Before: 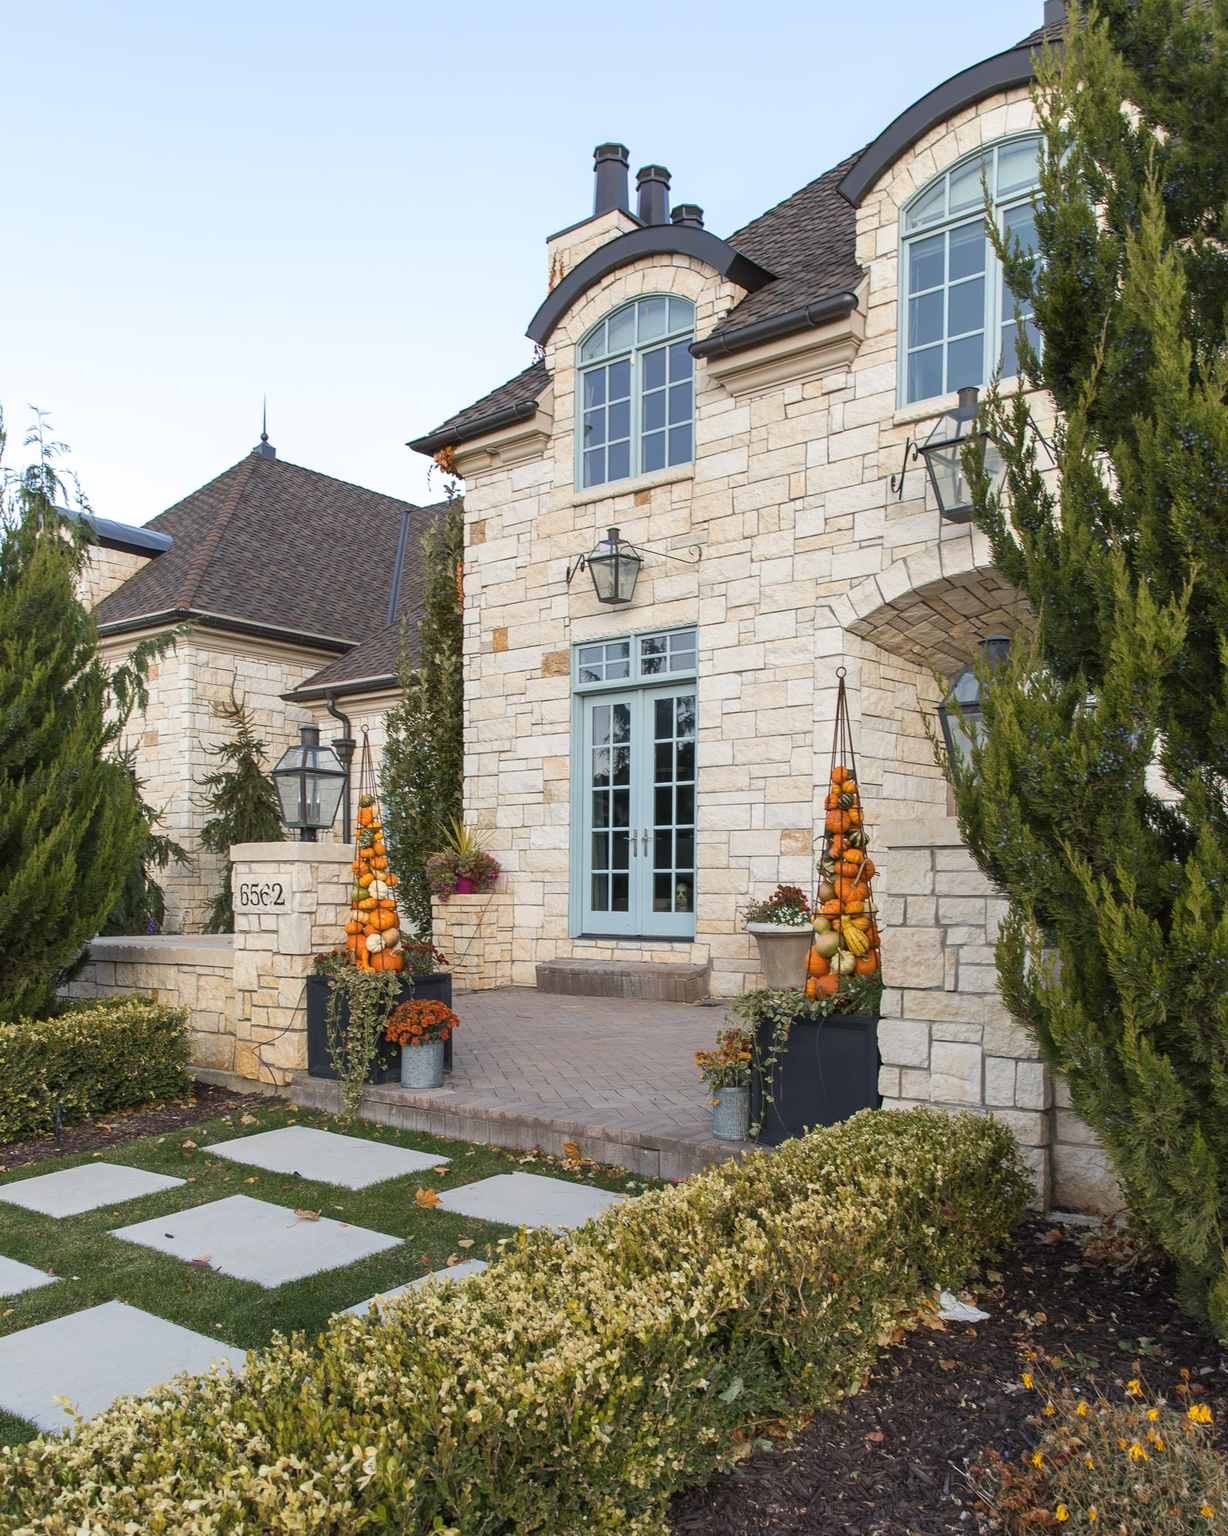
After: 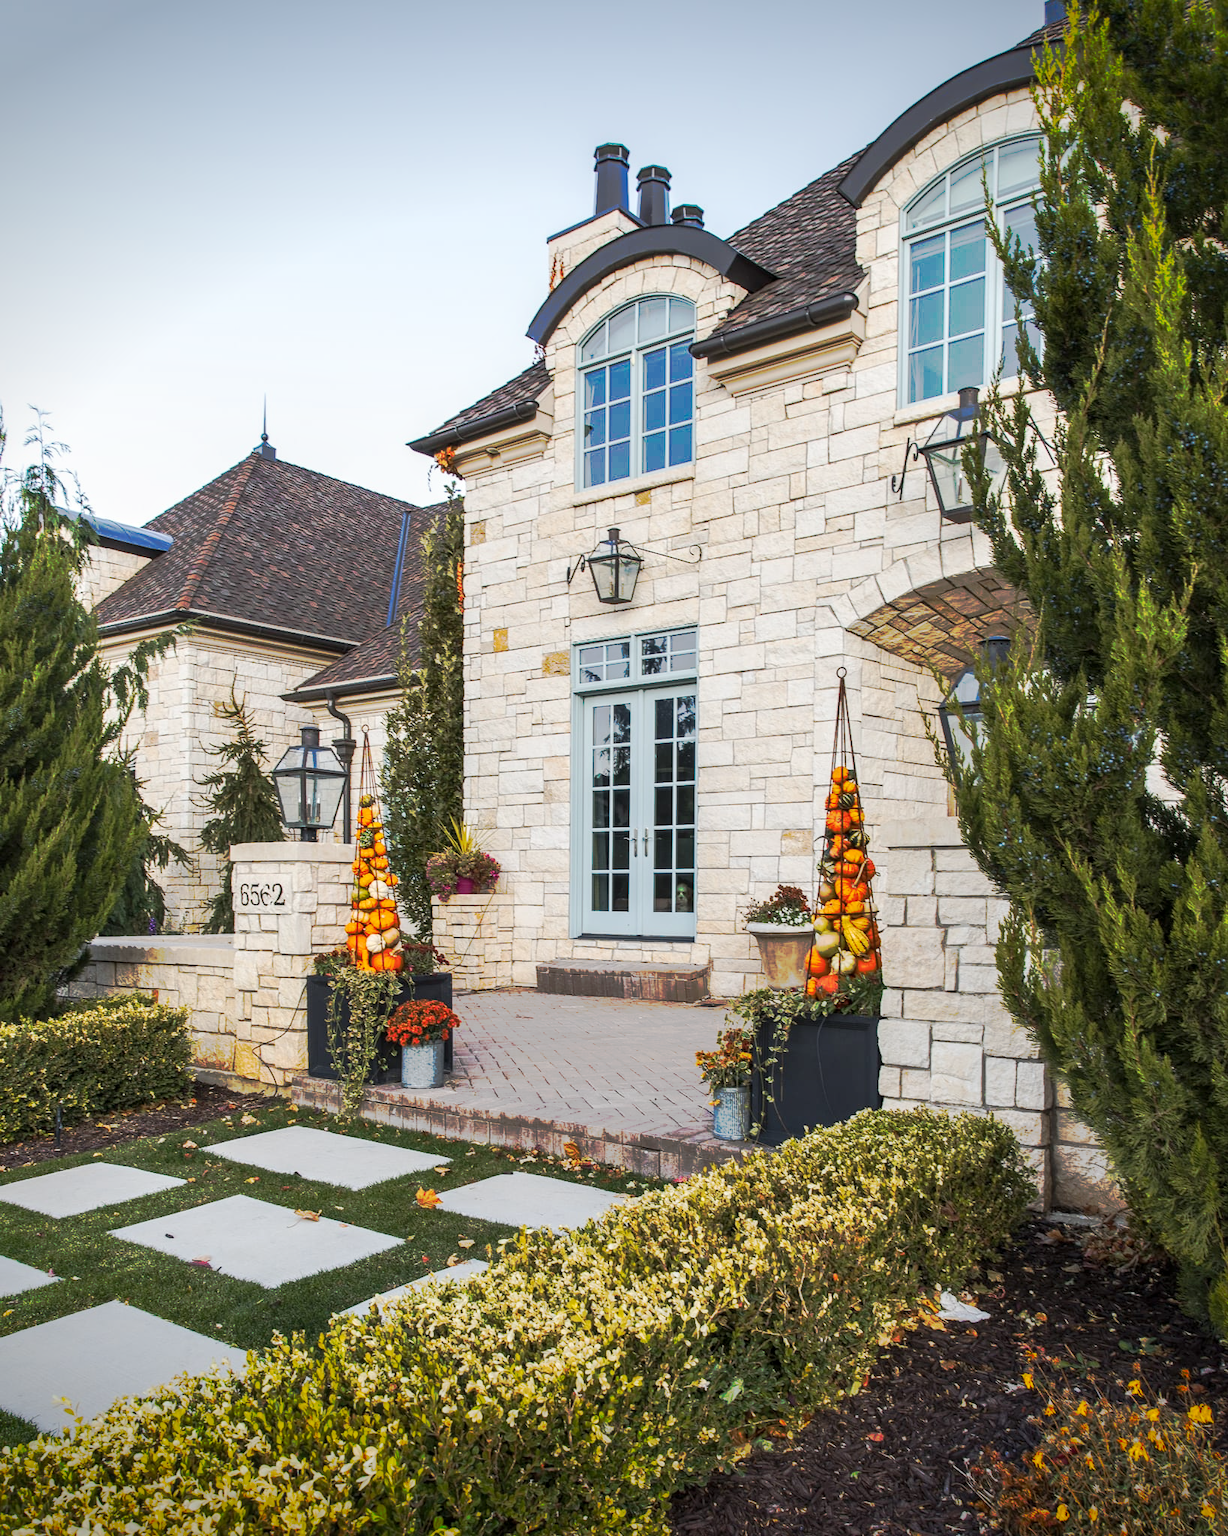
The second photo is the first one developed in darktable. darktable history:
local contrast: on, module defaults
tone curve: curves: ch0 [(0, 0) (0.003, 0.003) (0.011, 0.011) (0.025, 0.024) (0.044, 0.043) (0.069, 0.067) (0.1, 0.096) (0.136, 0.131) (0.177, 0.171) (0.224, 0.216) (0.277, 0.267) (0.335, 0.323) (0.399, 0.384) (0.468, 0.451) (0.543, 0.678) (0.623, 0.734) (0.709, 0.795) (0.801, 0.859) (0.898, 0.928) (1, 1)], preserve colors none
vignetting: fall-off start 88.53%, fall-off radius 44.2%, saturation 0.376, width/height ratio 1.161
